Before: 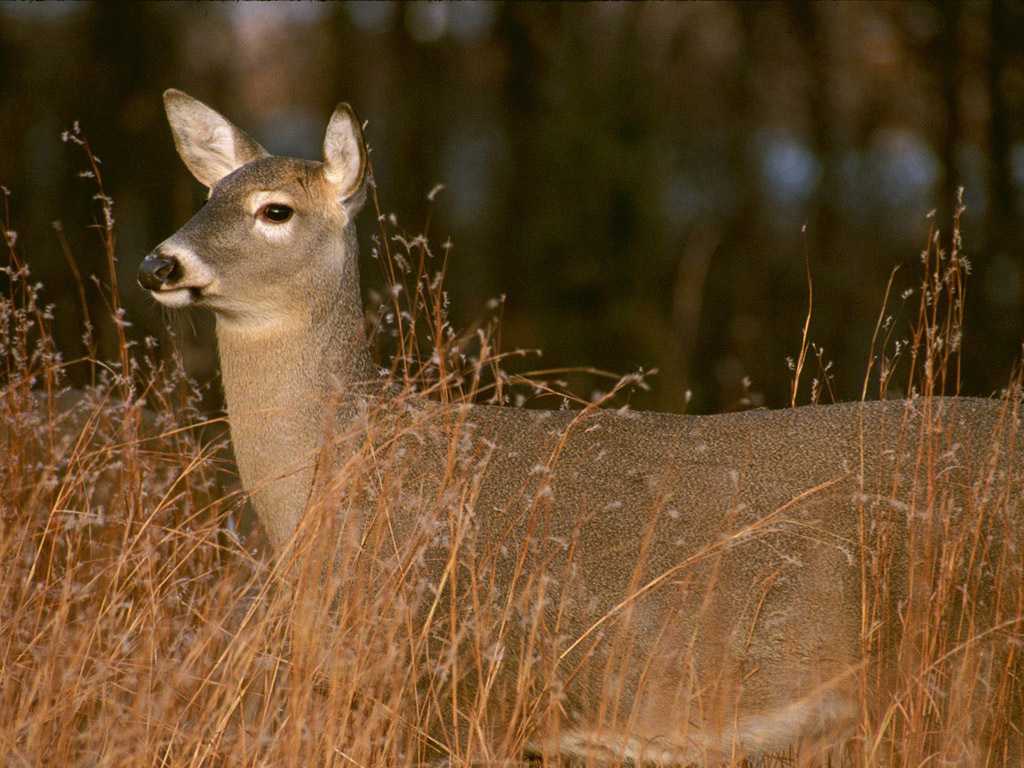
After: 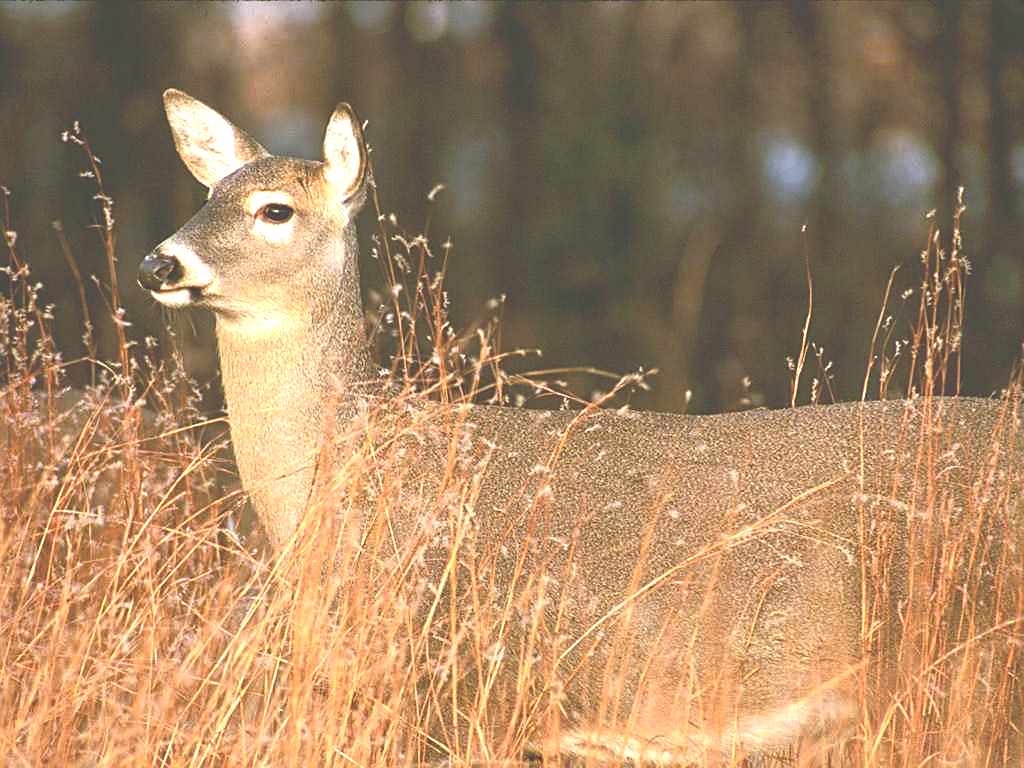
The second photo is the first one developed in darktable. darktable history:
sharpen: on, module defaults
exposure: black level correction -0.023, exposure 1.397 EV, compensate highlight preservation false
